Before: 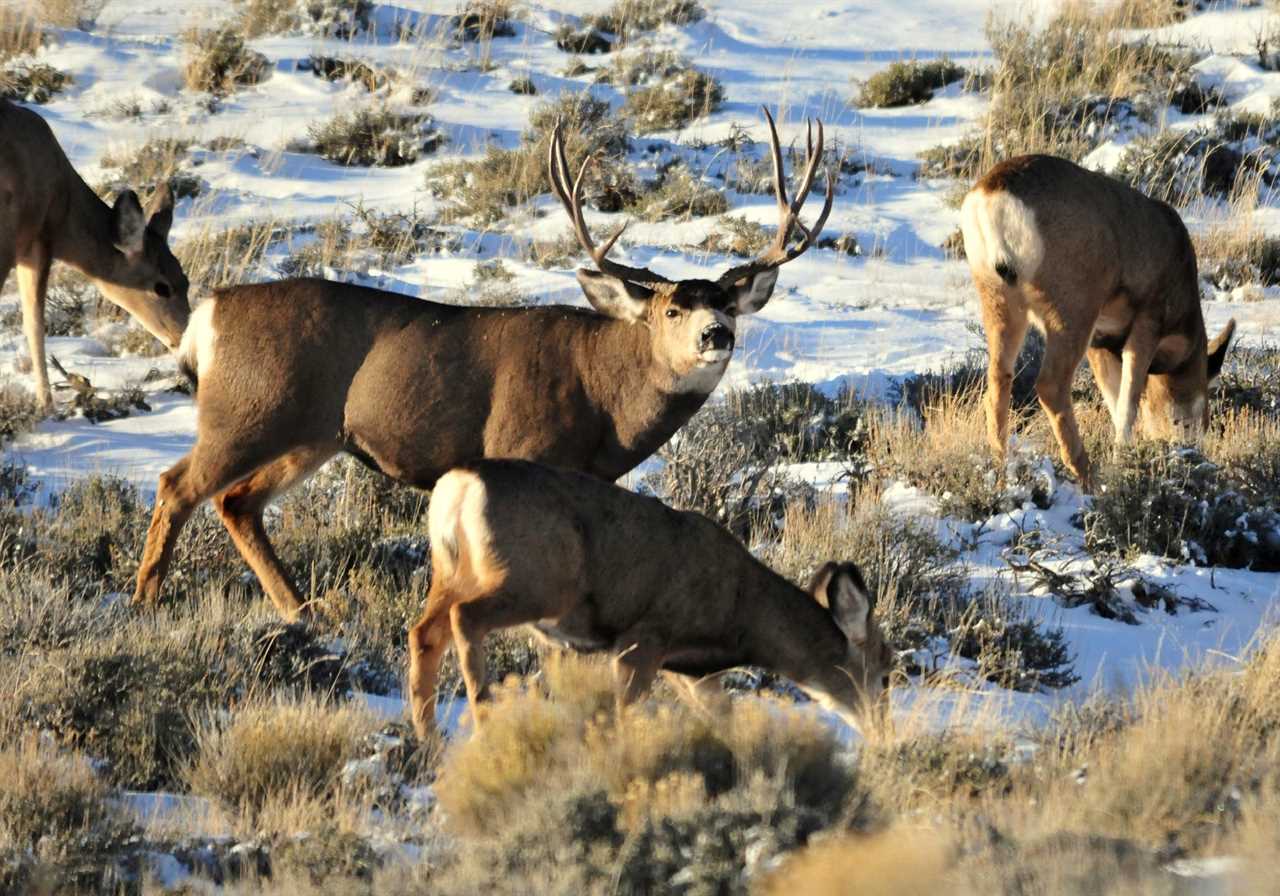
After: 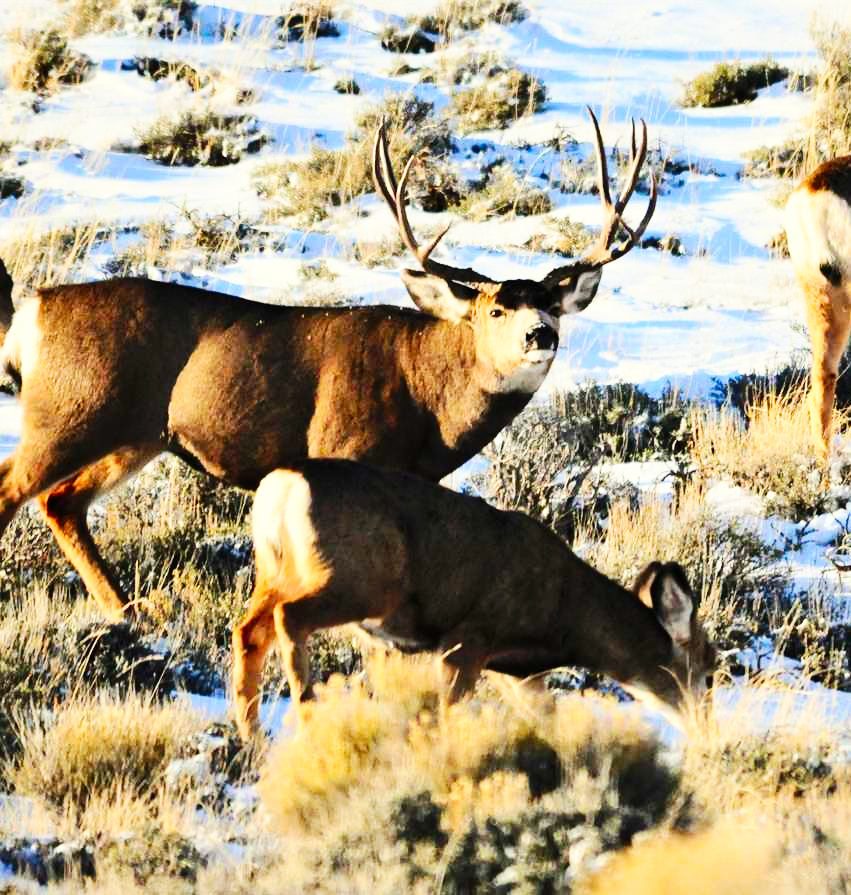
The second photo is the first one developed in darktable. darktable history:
contrast brightness saturation: contrast 0.235, brightness 0.103, saturation 0.295
crop and rotate: left 13.819%, right 19.622%
base curve: curves: ch0 [(0, 0) (0.032, 0.025) (0.121, 0.166) (0.206, 0.329) (0.605, 0.79) (1, 1)], preserve colors none
